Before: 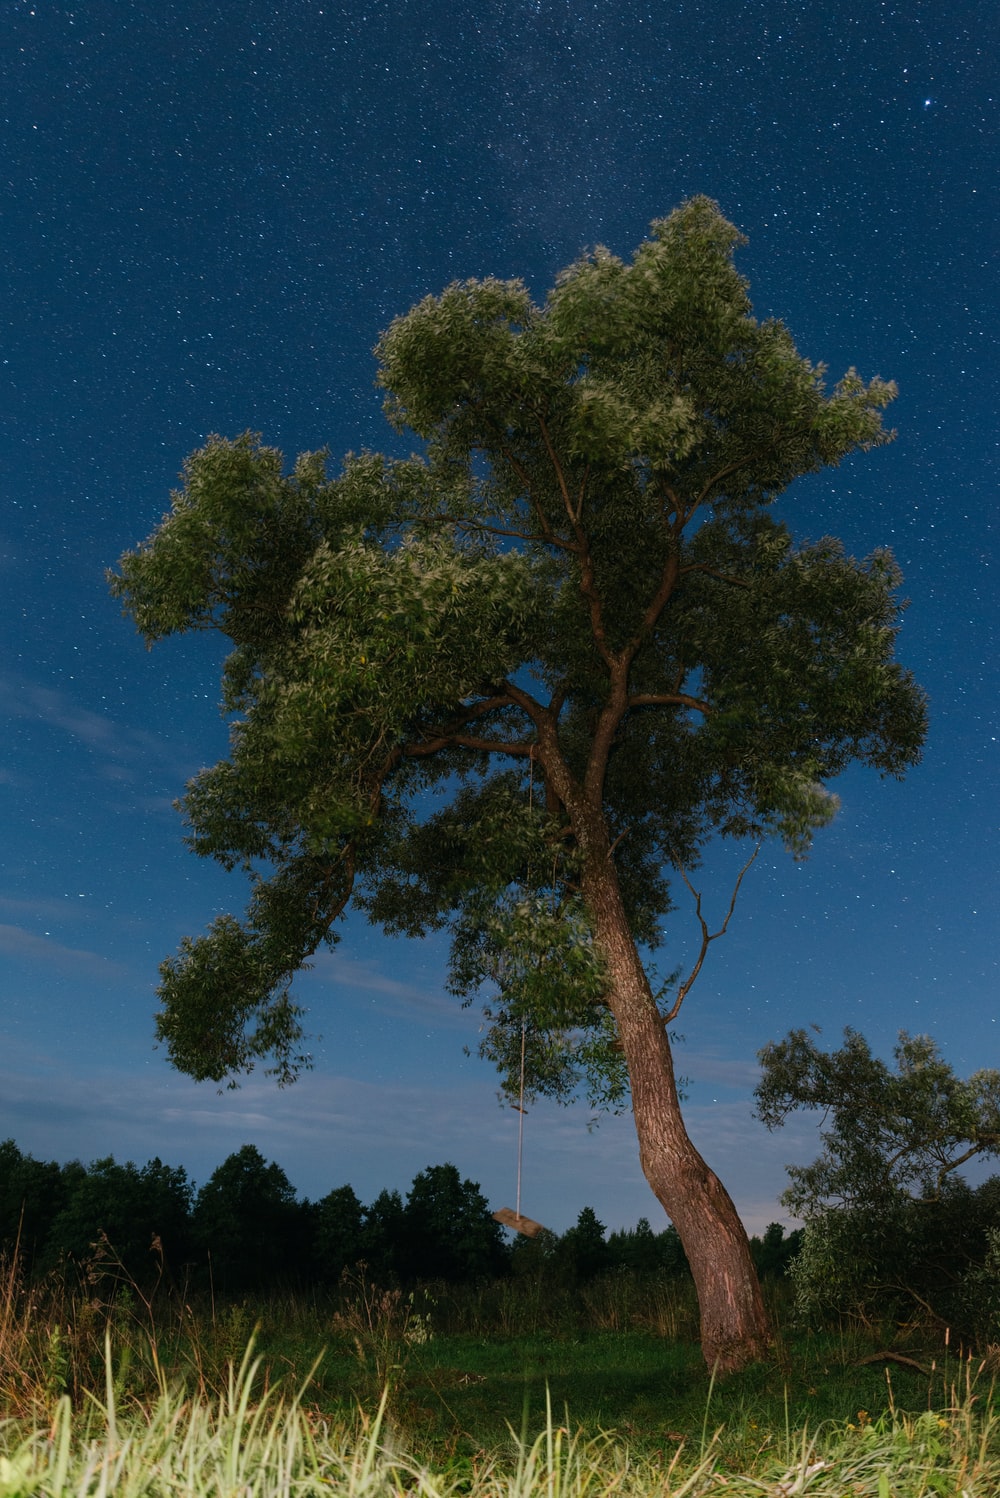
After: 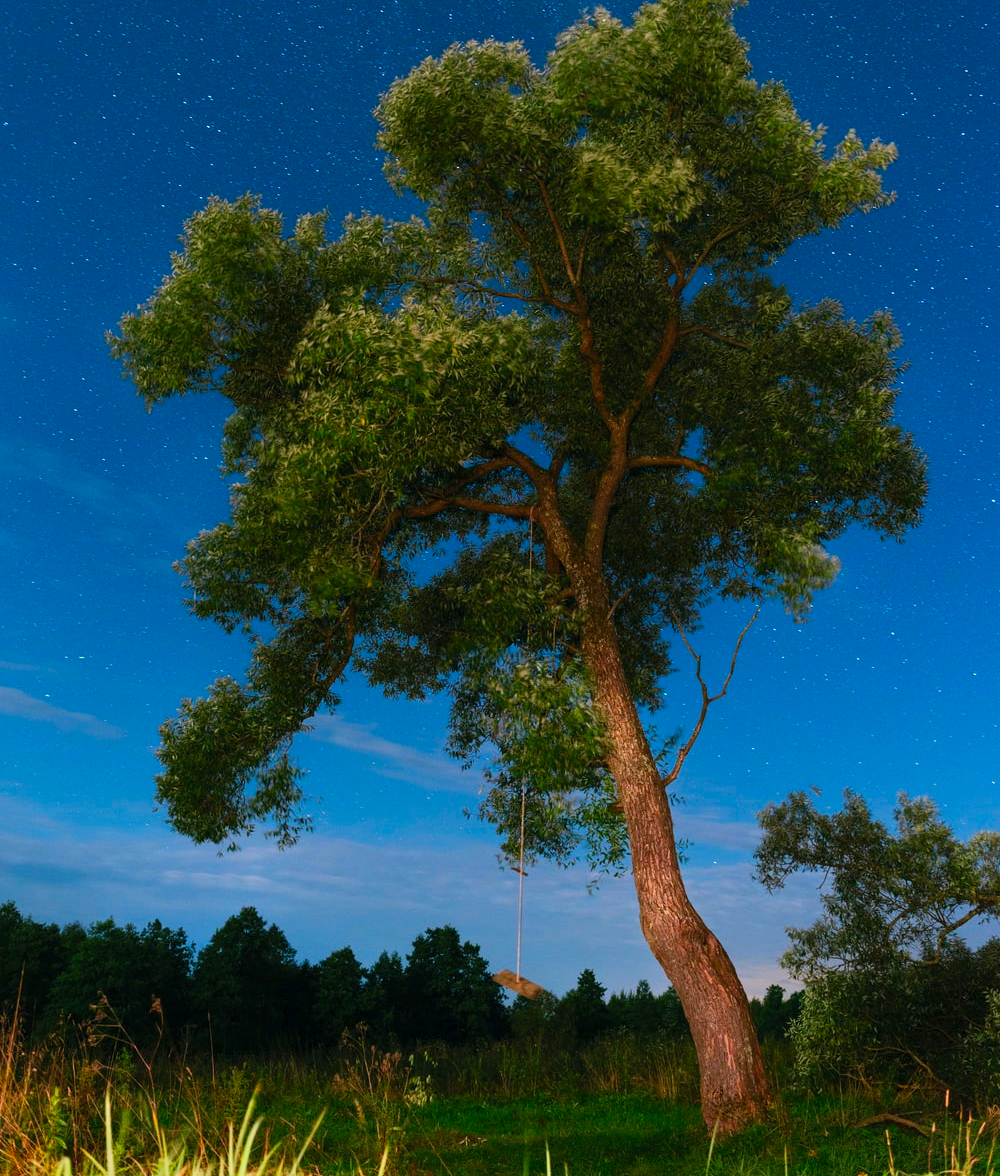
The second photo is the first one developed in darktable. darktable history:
contrast brightness saturation: contrast 0.199, brightness 0.197, saturation 0.781
crop and rotate: top 15.943%, bottom 5.533%
exposure: black level correction 0.001, compensate highlight preservation false
